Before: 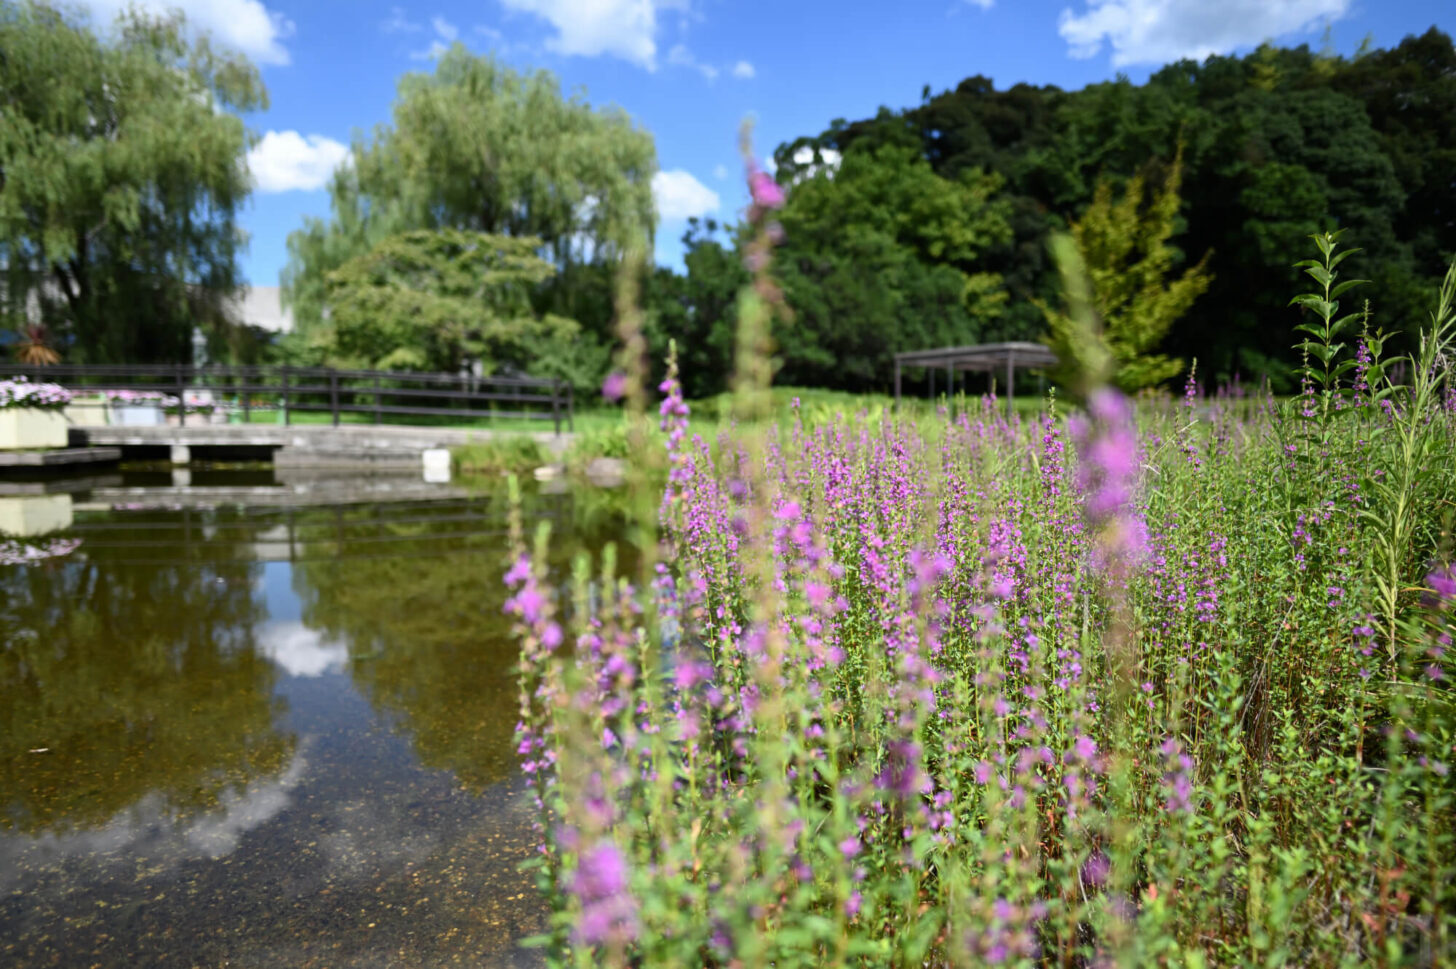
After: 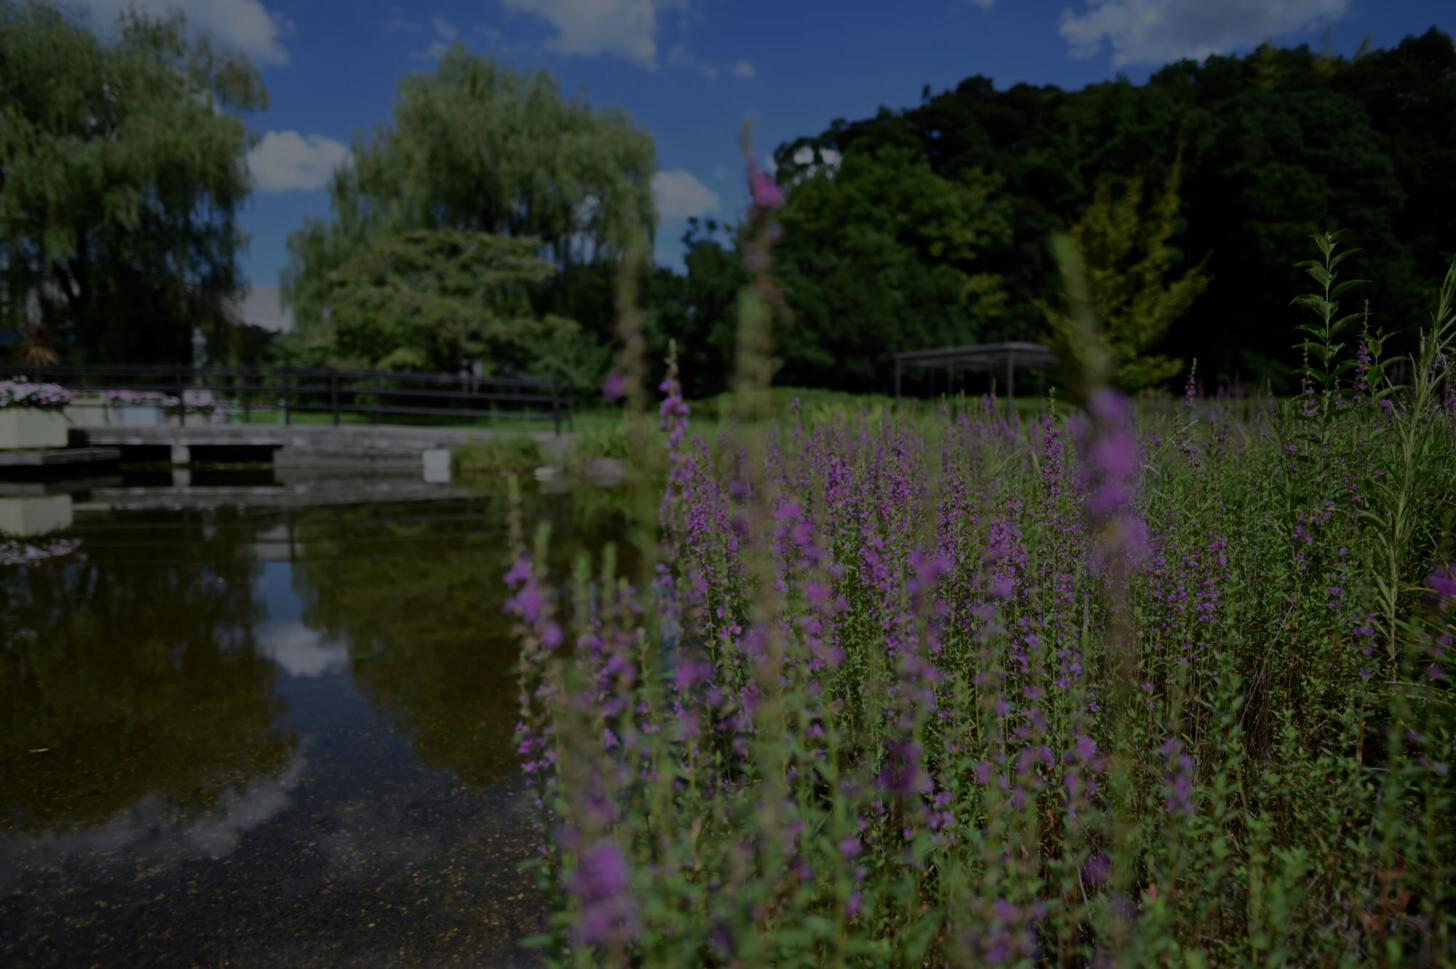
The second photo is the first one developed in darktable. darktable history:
white balance: red 0.967, blue 1.049
exposure: exposure -2.446 EV, compensate highlight preservation false
